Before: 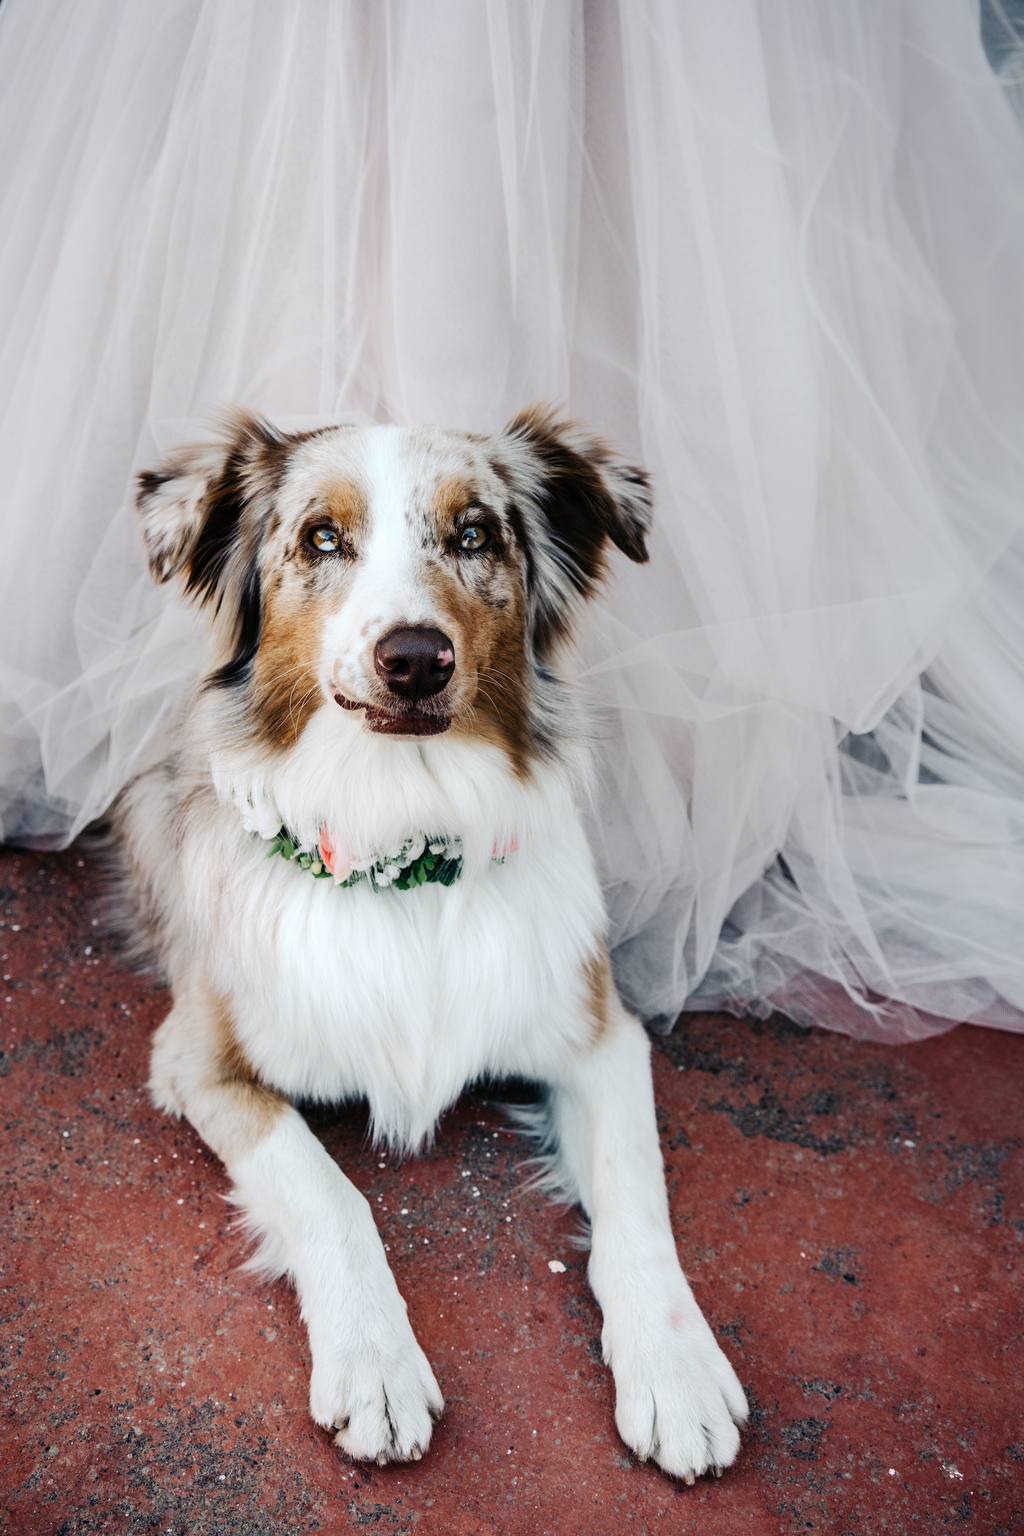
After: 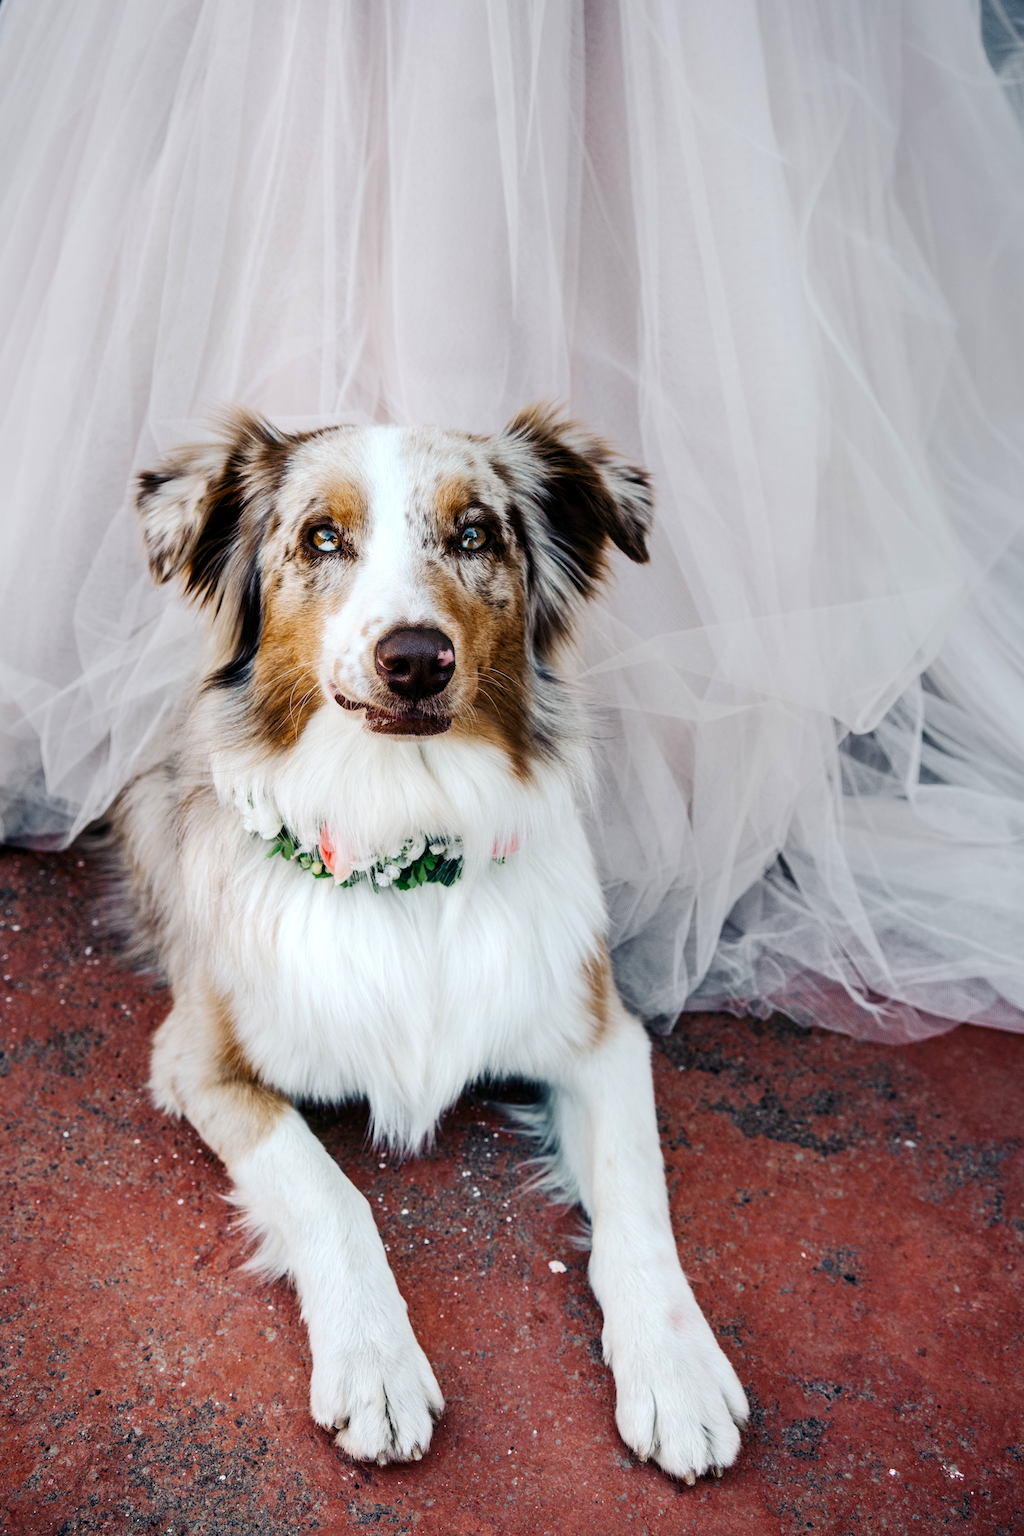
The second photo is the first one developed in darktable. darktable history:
color balance rgb: linear chroma grading › global chroma 16.961%, perceptual saturation grading › global saturation 0.611%
local contrast: highlights 106%, shadows 99%, detail 120%, midtone range 0.2
